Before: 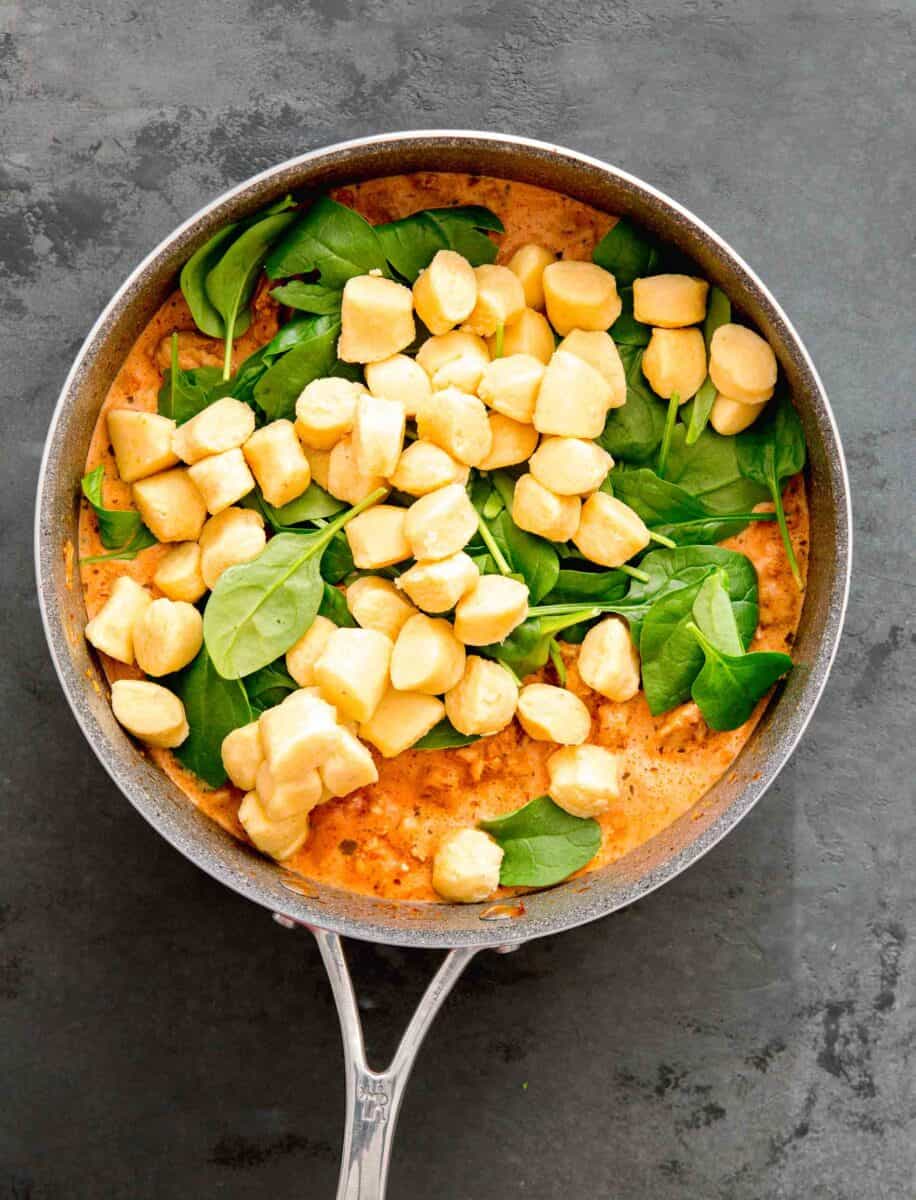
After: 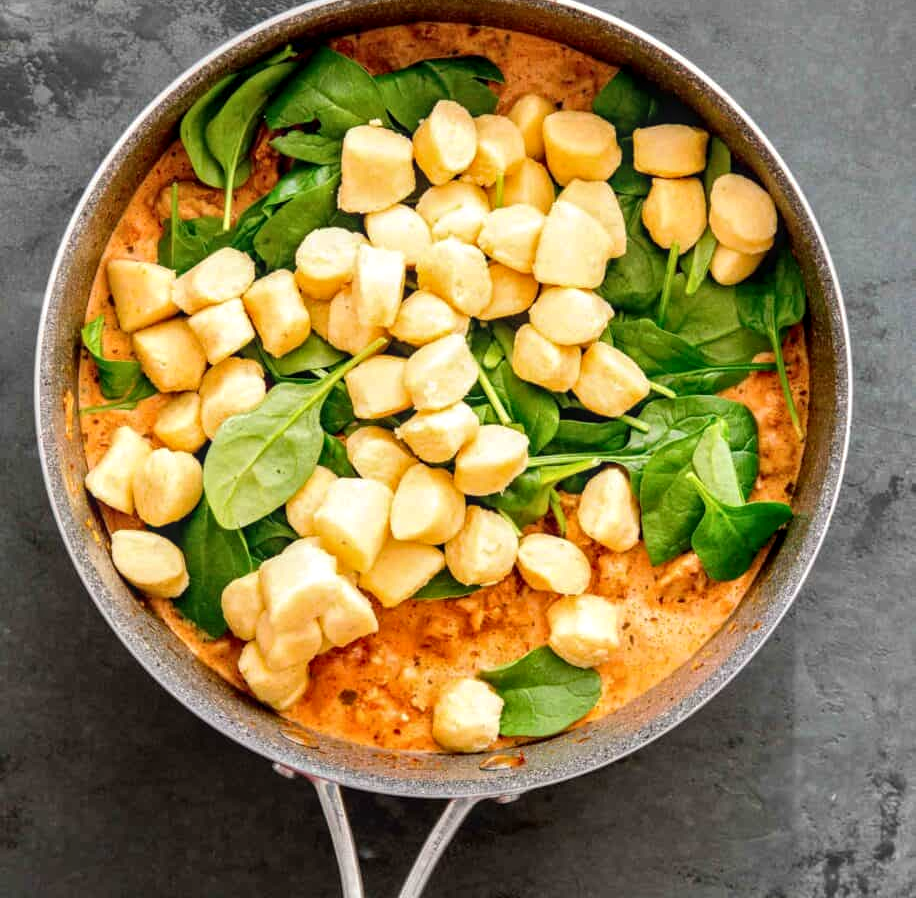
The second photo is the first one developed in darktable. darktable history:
local contrast: on, module defaults
crop and rotate: top 12.576%, bottom 12.536%
contrast brightness saturation: contrast 0.054
shadows and highlights: shadows 20.6, highlights -20.84, shadows color adjustment 99.14%, highlights color adjustment 0.304%, soften with gaussian
